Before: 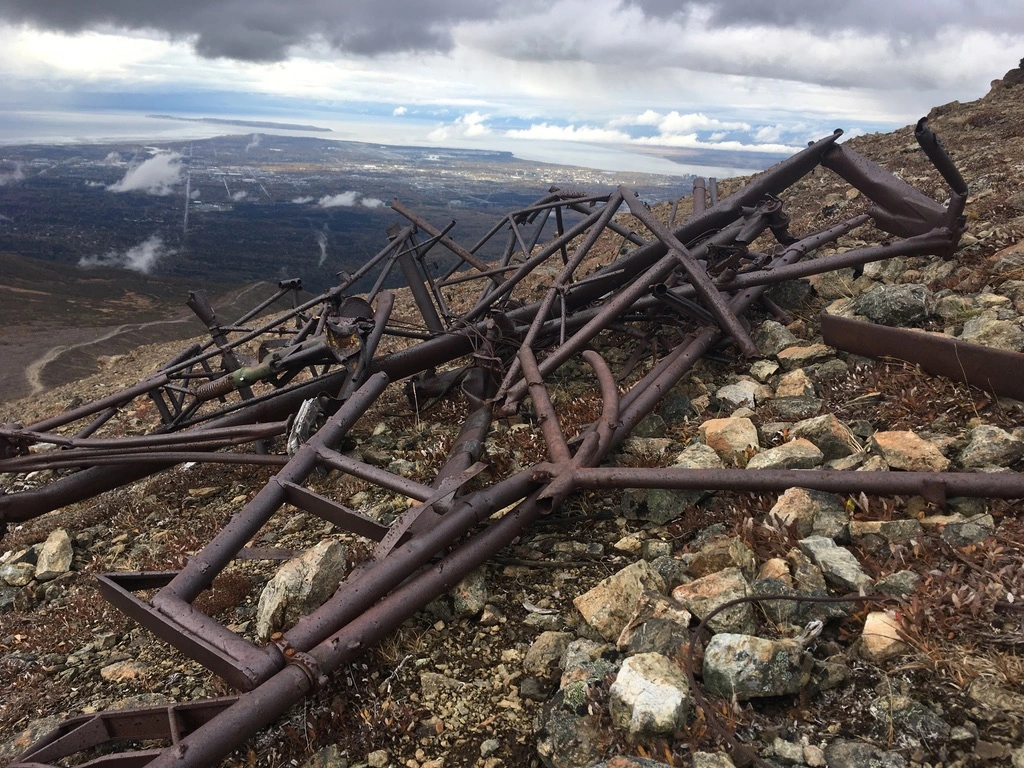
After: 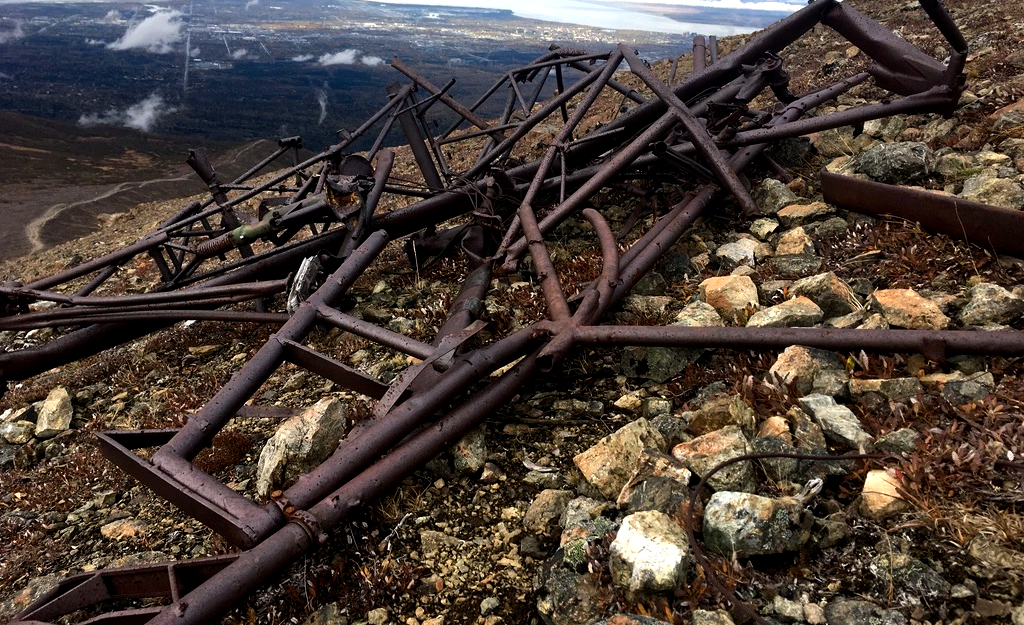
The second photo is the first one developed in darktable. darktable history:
rotate and perspective: automatic cropping original format, crop left 0, crop top 0
crop and rotate: top 18.507%
color balance: lift [0.991, 1, 1, 1], gamma [0.996, 1, 1, 1], input saturation 98.52%, contrast 20.34%, output saturation 103.72%
